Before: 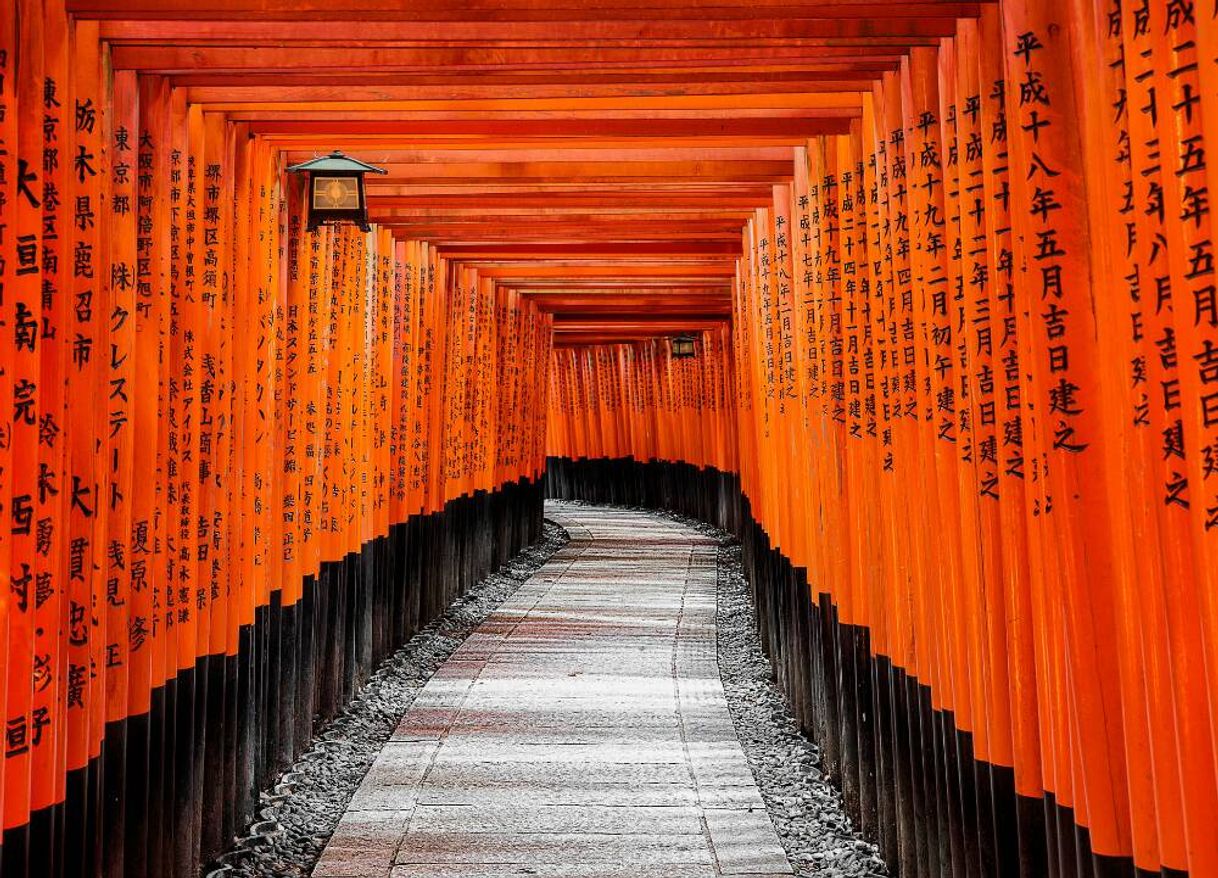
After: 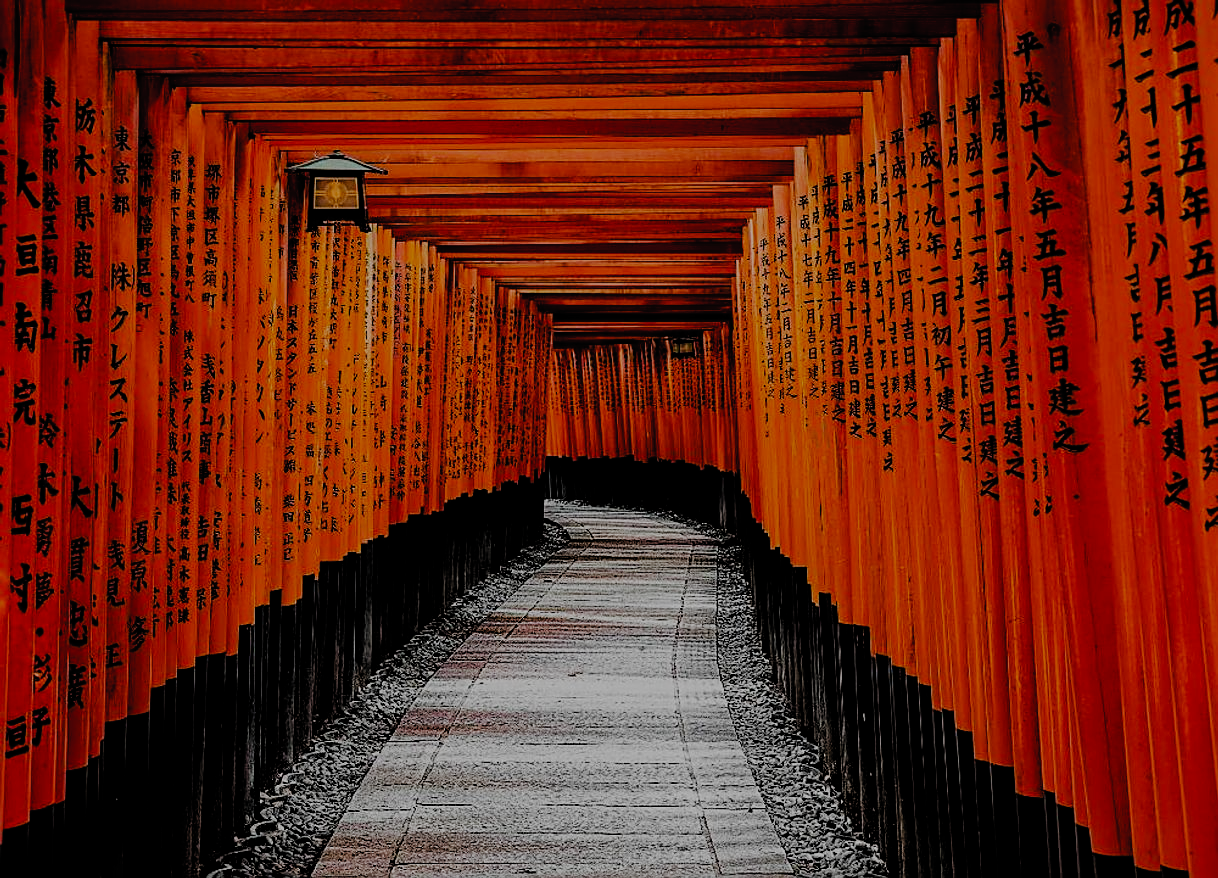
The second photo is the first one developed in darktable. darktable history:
filmic rgb: black relative exposure -4.15 EV, white relative exposure 5.11 EV, hardness 2.13, contrast 1.182, preserve chrominance no, color science v5 (2021), contrast in shadows safe, contrast in highlights safe
exposure: exposure -0.985 EV, compensate highlight preservation false
sharpen: radius 1.947
